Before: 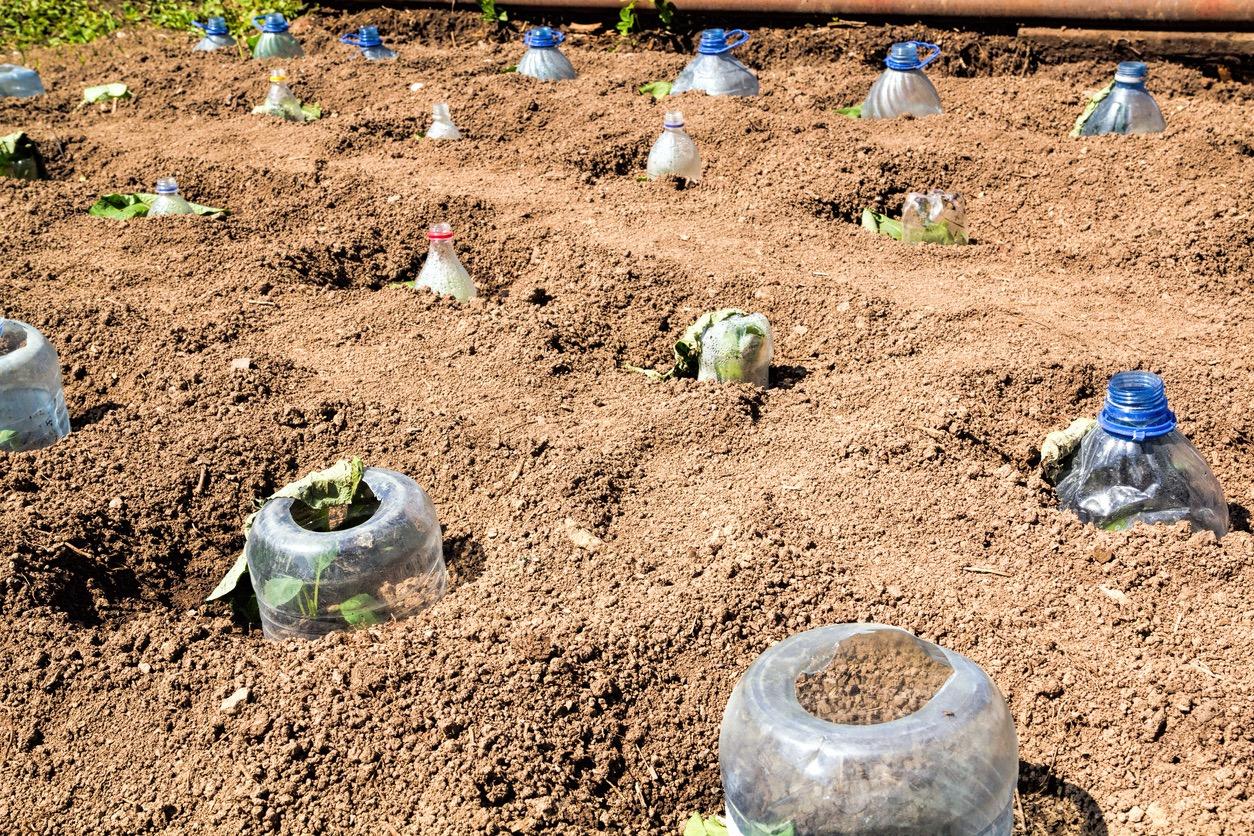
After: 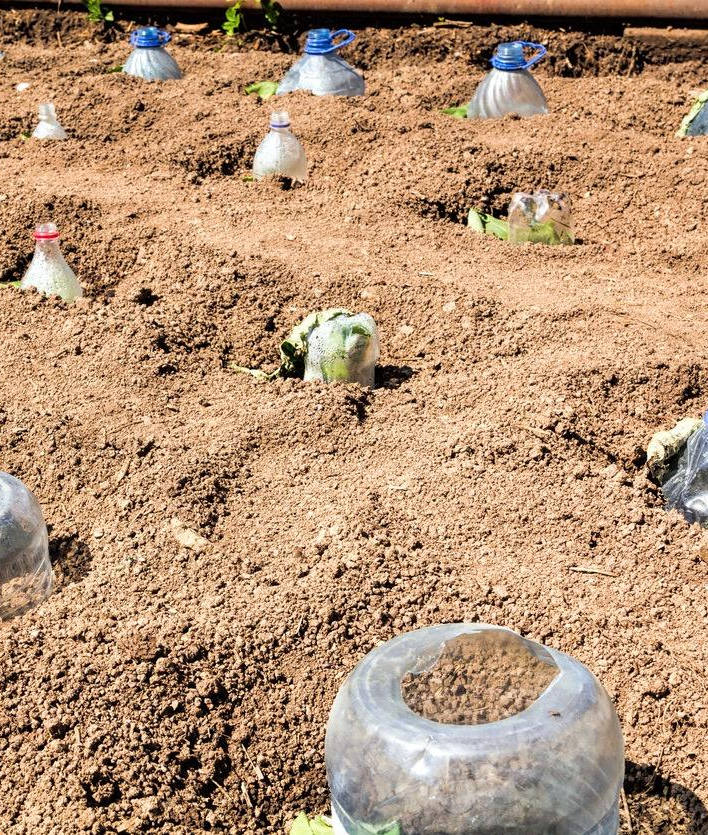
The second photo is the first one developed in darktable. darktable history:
crop: left 31.482%, top 0.015%, right 12.01%
